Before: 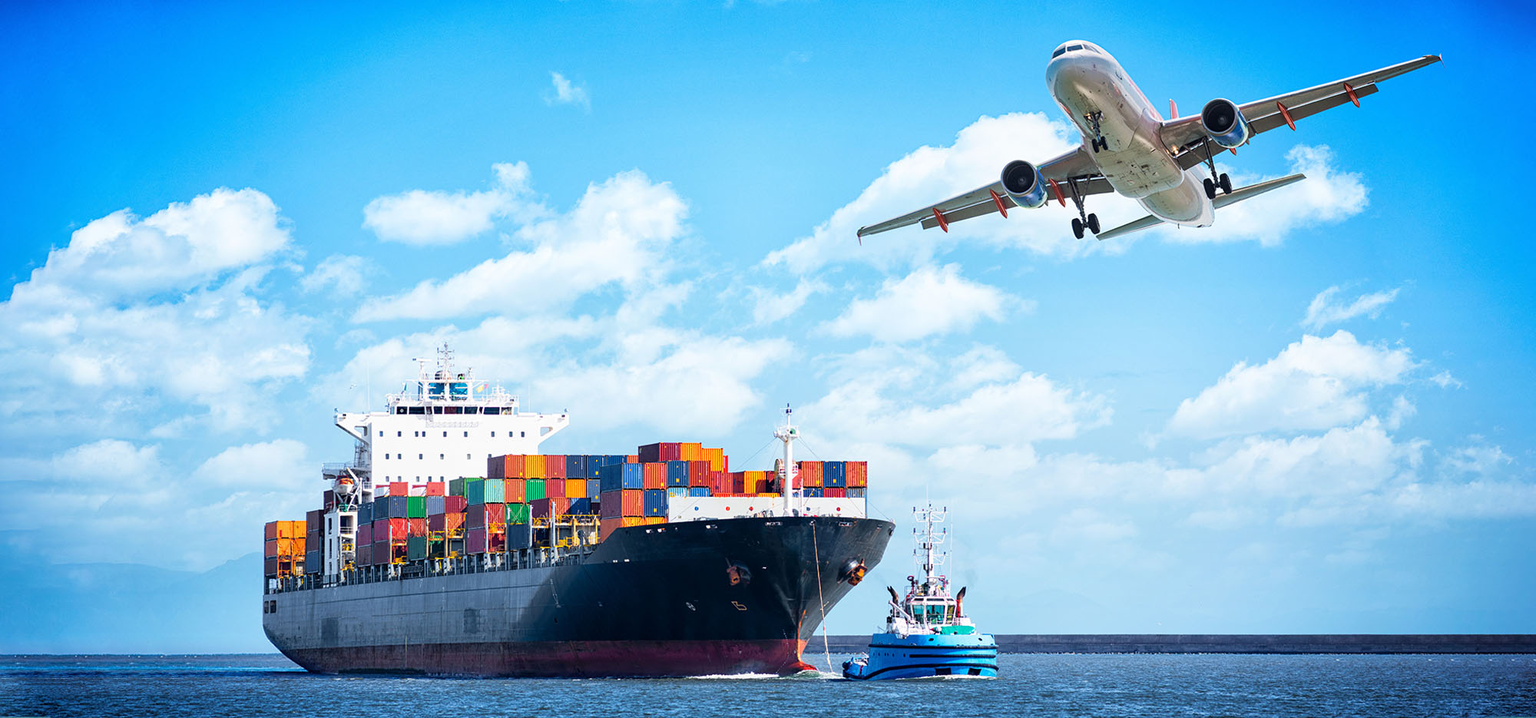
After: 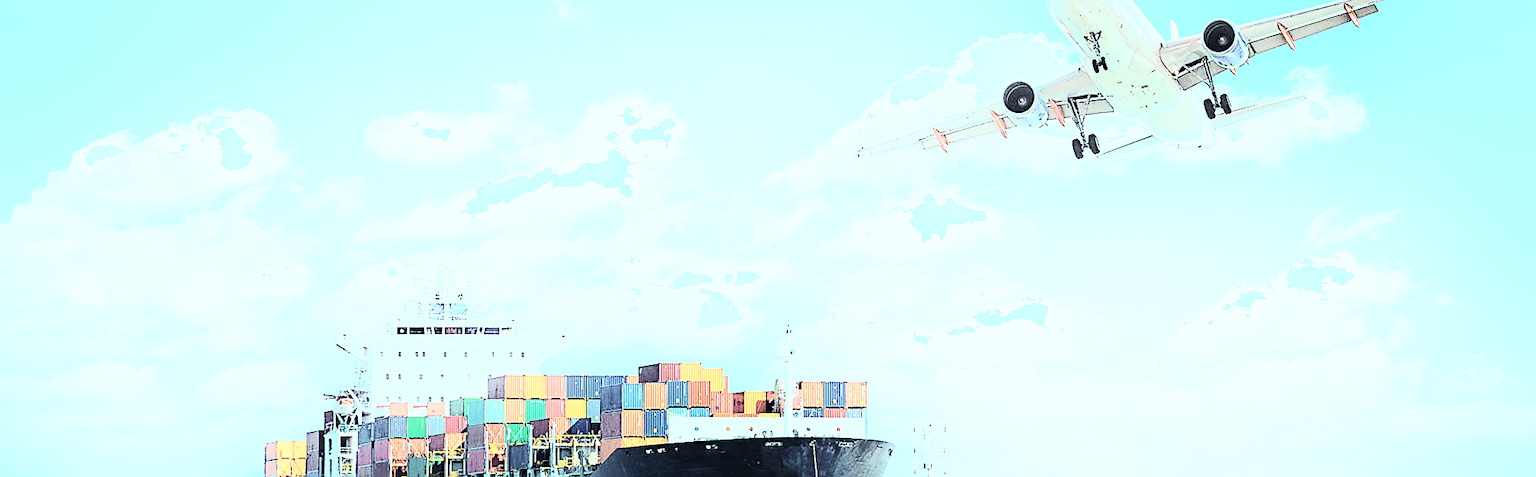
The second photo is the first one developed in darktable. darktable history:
tone curve: curves: ch0 [(0, 0) (0.003, 0.003) (0.011, 0.014) (0.025, 0.033) (0.044, 0.06) (0.069, 0.096) (0.1, 0.132) (0.136, 0.174) (0.177, 0.226) (0.224, 0.282) (0.277, 0.352) (0.335, 0.435) (0.399, 0.524) (0.468, 0.615) (0.543, 0.695) (0.623, 0.771) (0.709, 0.835) (0.801, 0.894) (0.898, 0.944) (1, 1)], color space Lab, independent channels, preserve colors none
sharpen: on, module defaults
color balance rgb: power › hue 207.5°, highlights gain › luminance 19.952%, highlights gain › chroma 13.075%, highlights gain › hue 171.49°, perceptual saturation grading › global saturation 19.766%
crop: top 11.159%, bottom 22.255%
color correction: highlights b* -0.033, saturation 0.512
shadows and highlights: highlights 69.59, soften with gaussian
exposure: compensate exposure bias true, compensate highlight preservation false
base curve: curves: ch0 [(0, 0) (0.028, 0.03) (0.121, 0.232) (0.46, 0.748) (0.859, 0.968) (1, 1)], preserve colors none
